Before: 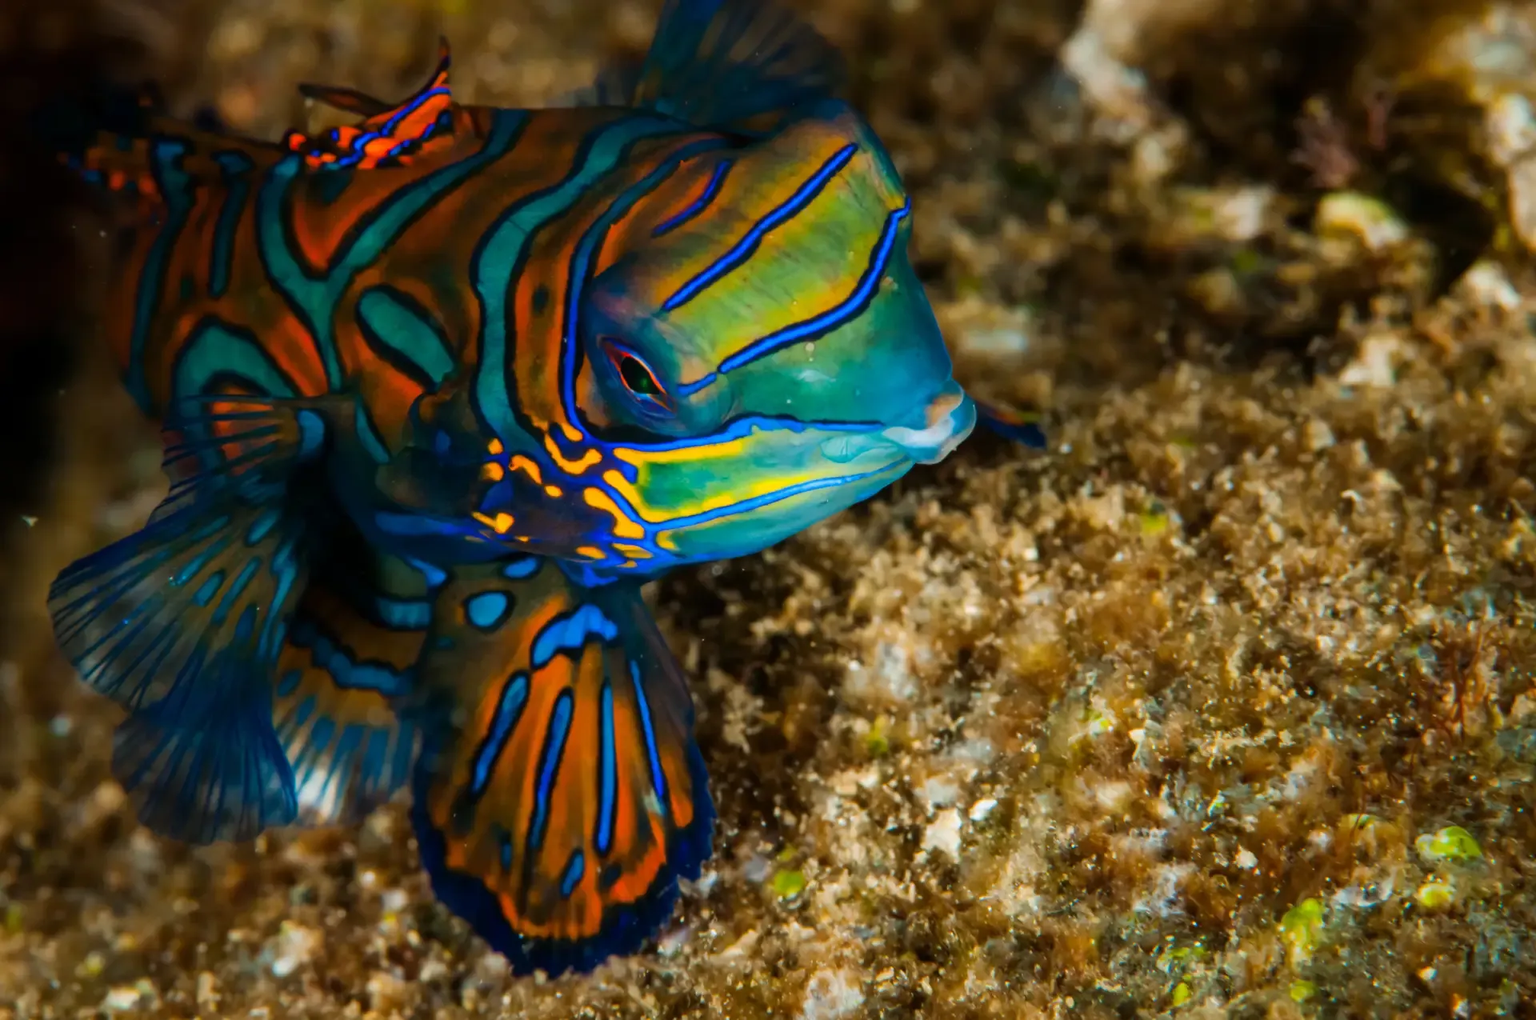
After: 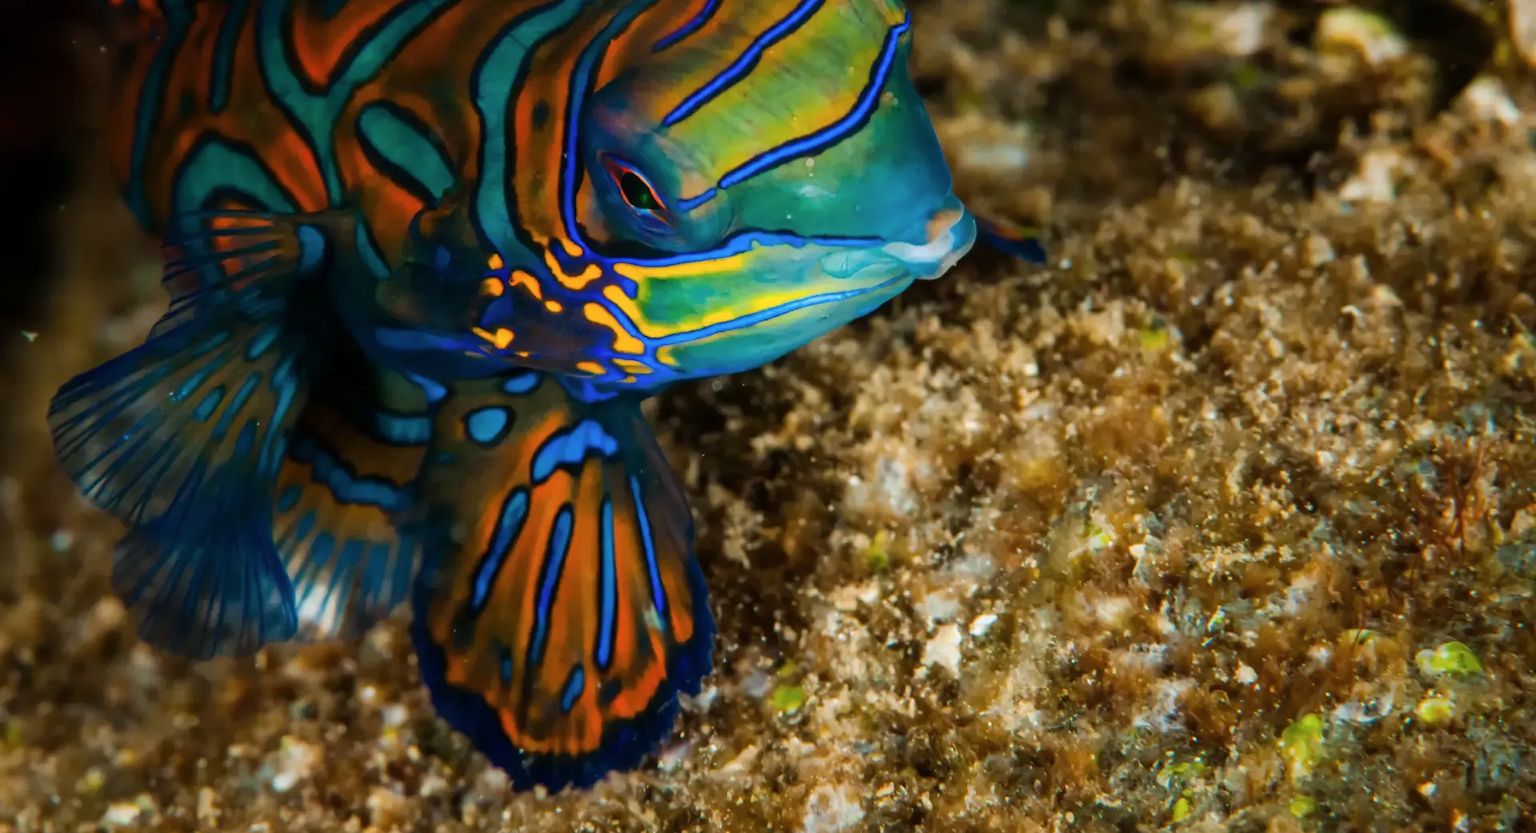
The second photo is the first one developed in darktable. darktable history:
contrast brightness saturation: saturation -0.052
crop and rotate: top 18.244%
